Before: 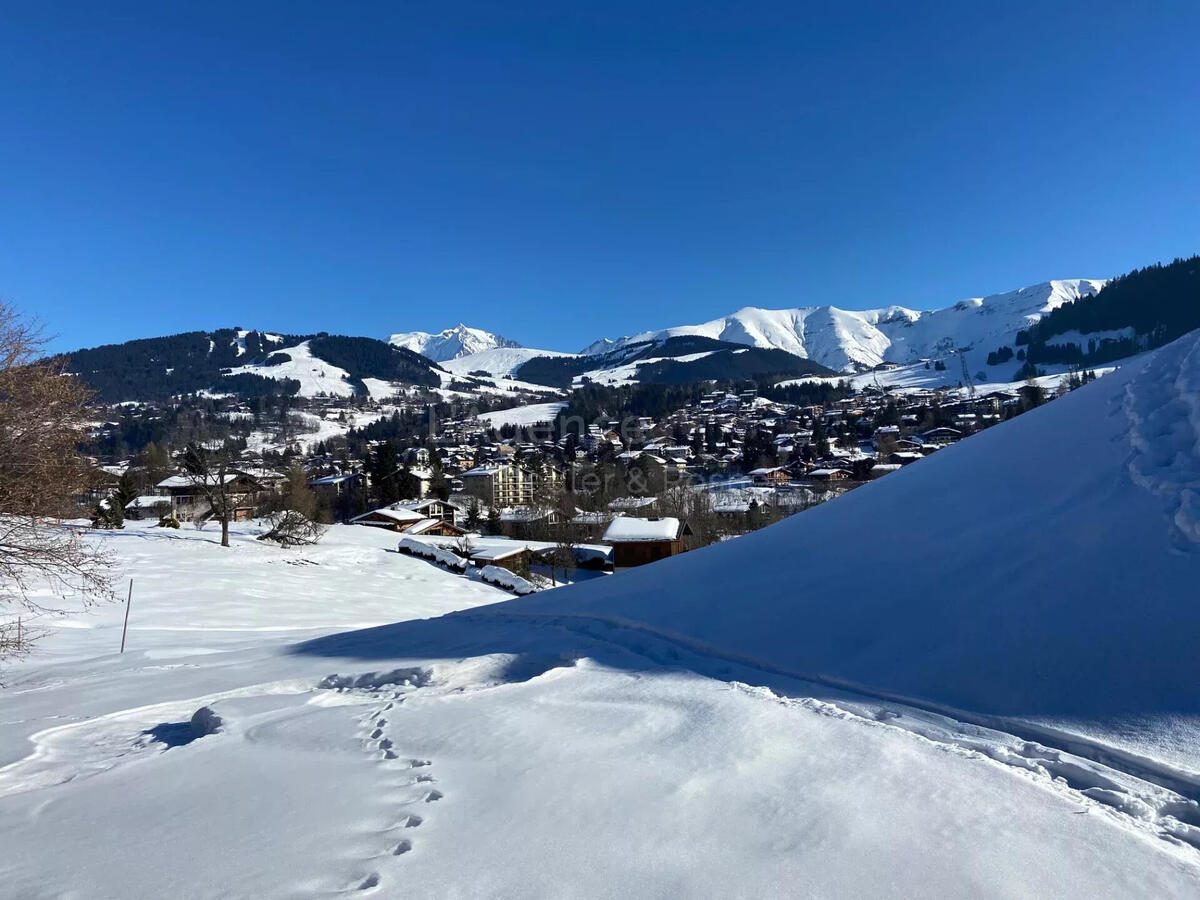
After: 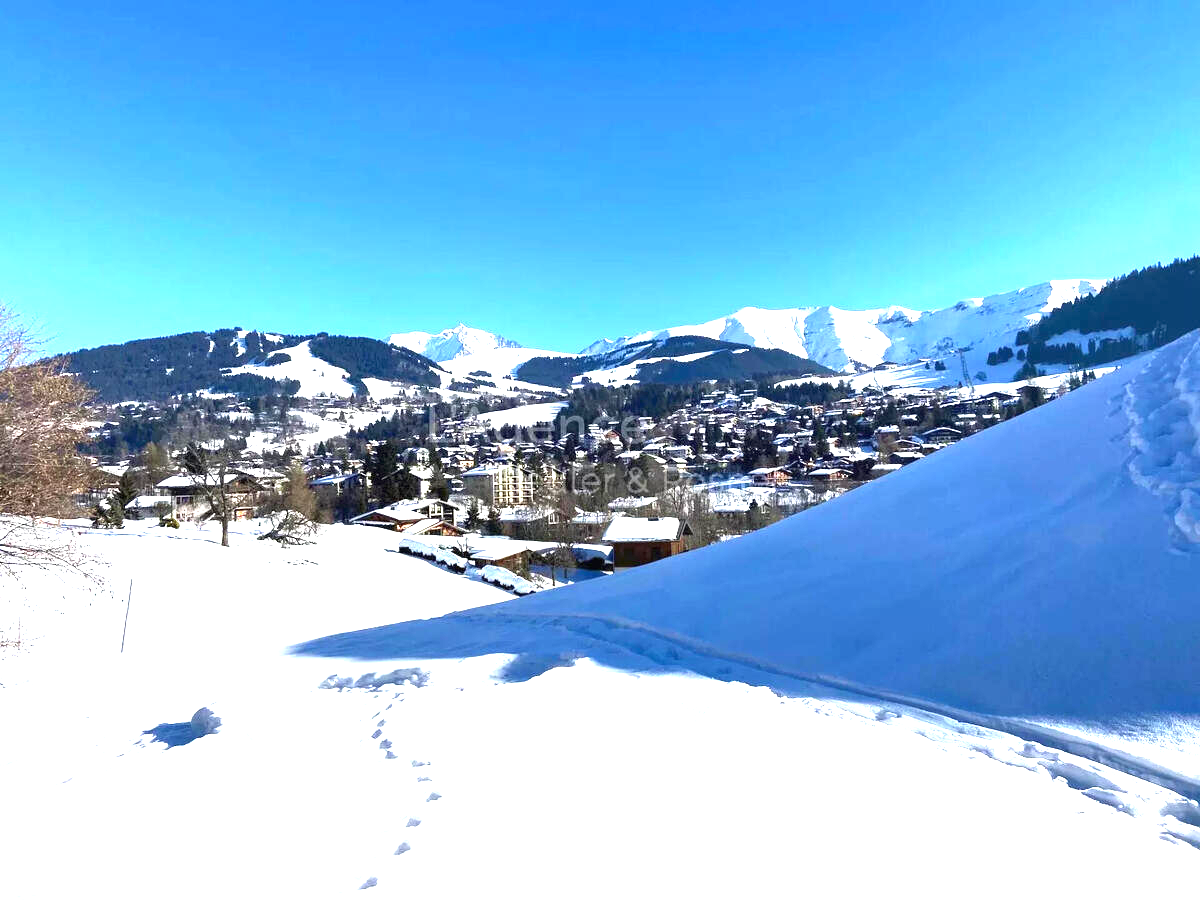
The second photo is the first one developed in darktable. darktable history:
exposure: black level correction 0, exposure 1.912 EV, compensate highlight preservation false
